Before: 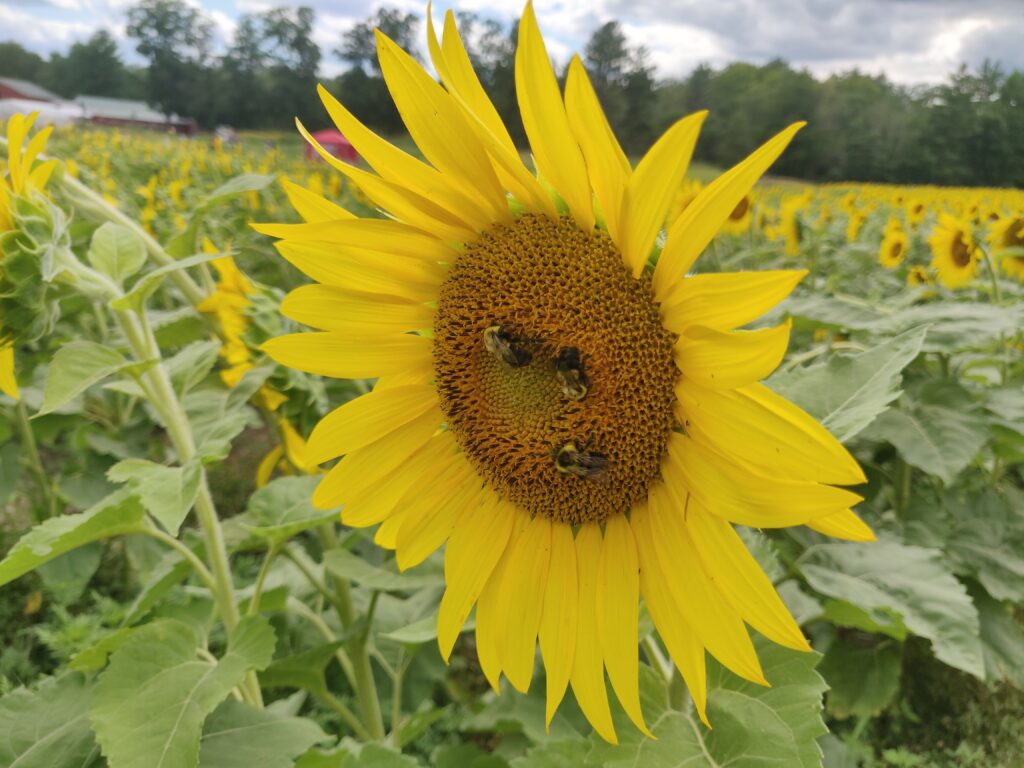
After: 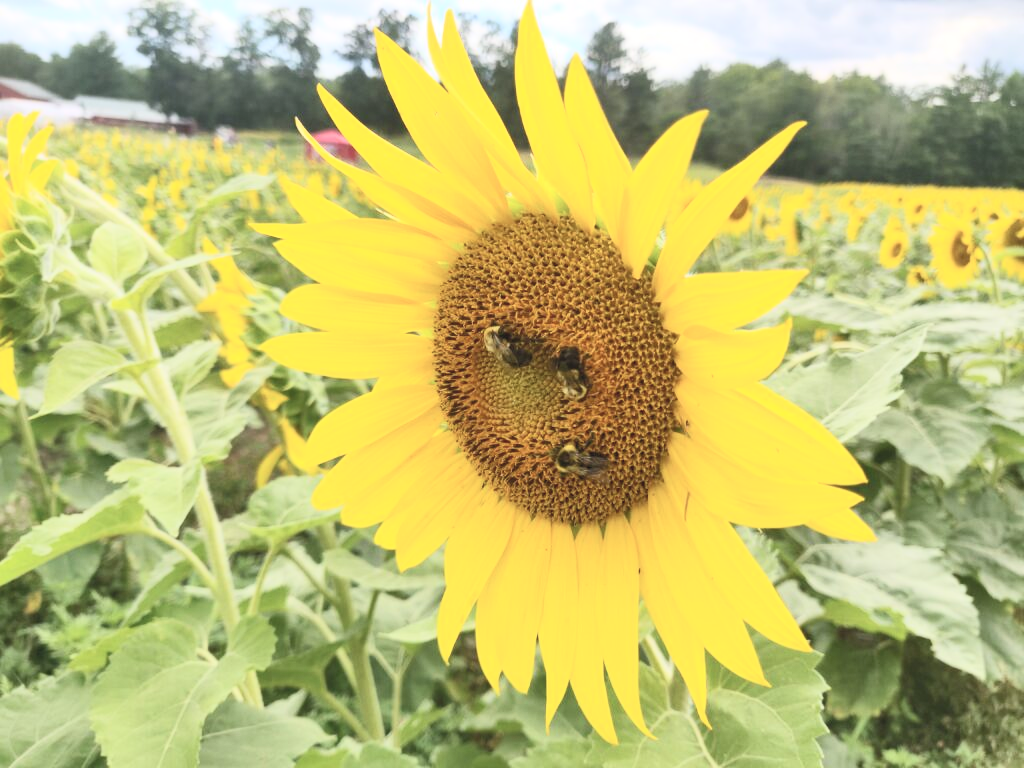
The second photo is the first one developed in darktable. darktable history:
color correction: highlights a* 0.032, highlights b* -0.45
exposure: exposure 0.014 EV, compensate highlight preservation false
contrast brightness saturation: contrast 0.393, brightness 0.53
